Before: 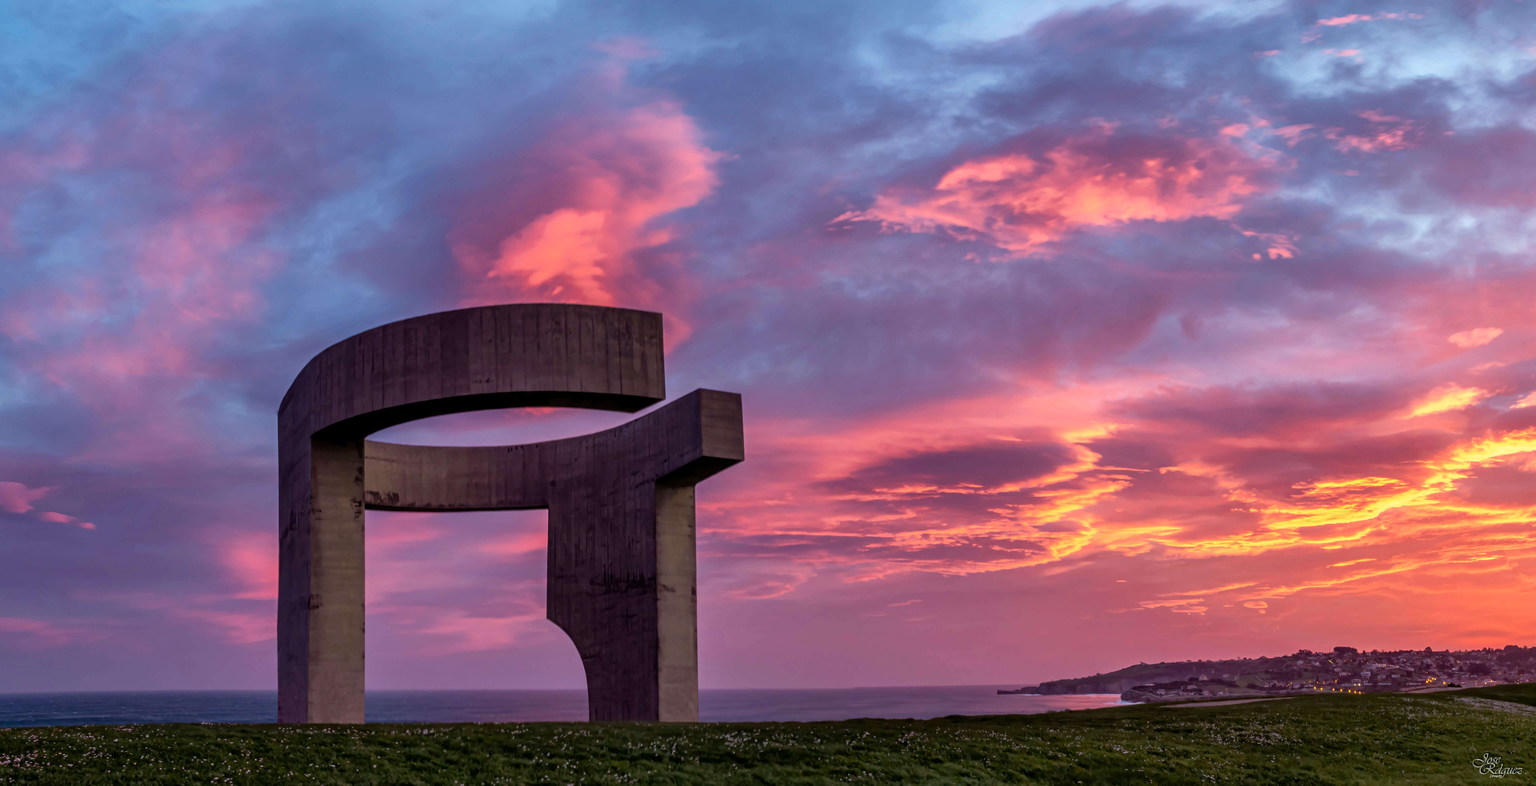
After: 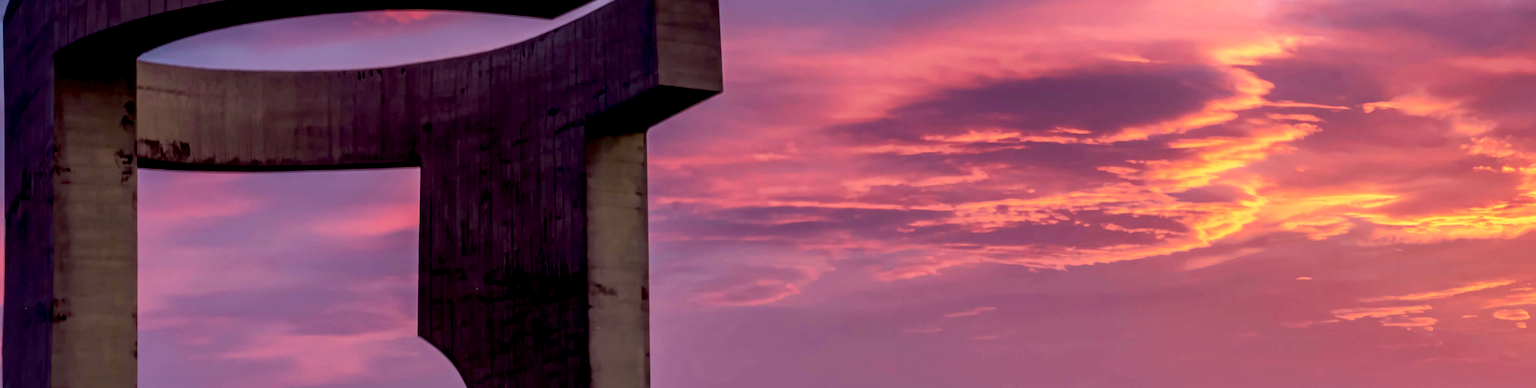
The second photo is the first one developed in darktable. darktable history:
exposure: black level correction 0.01, exposure 0.017 EV, compensate highlight preservation false
crop: left 17.978%, top 51.013%, right 17.109%, bottom 16.908%
